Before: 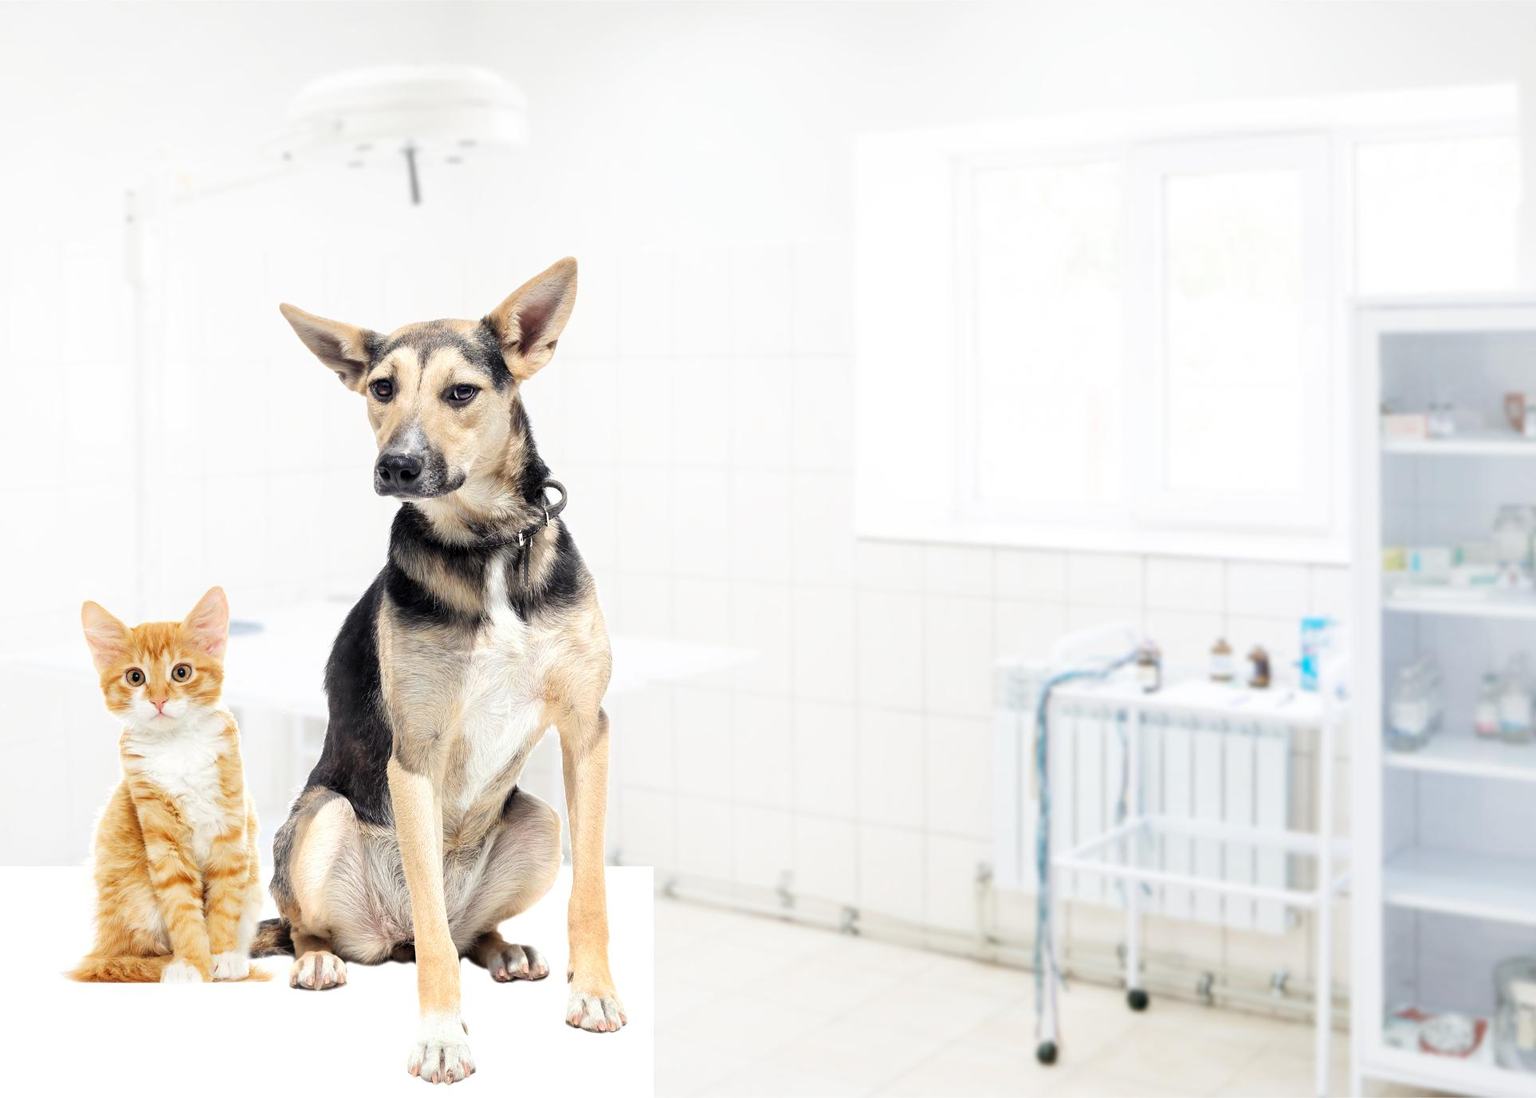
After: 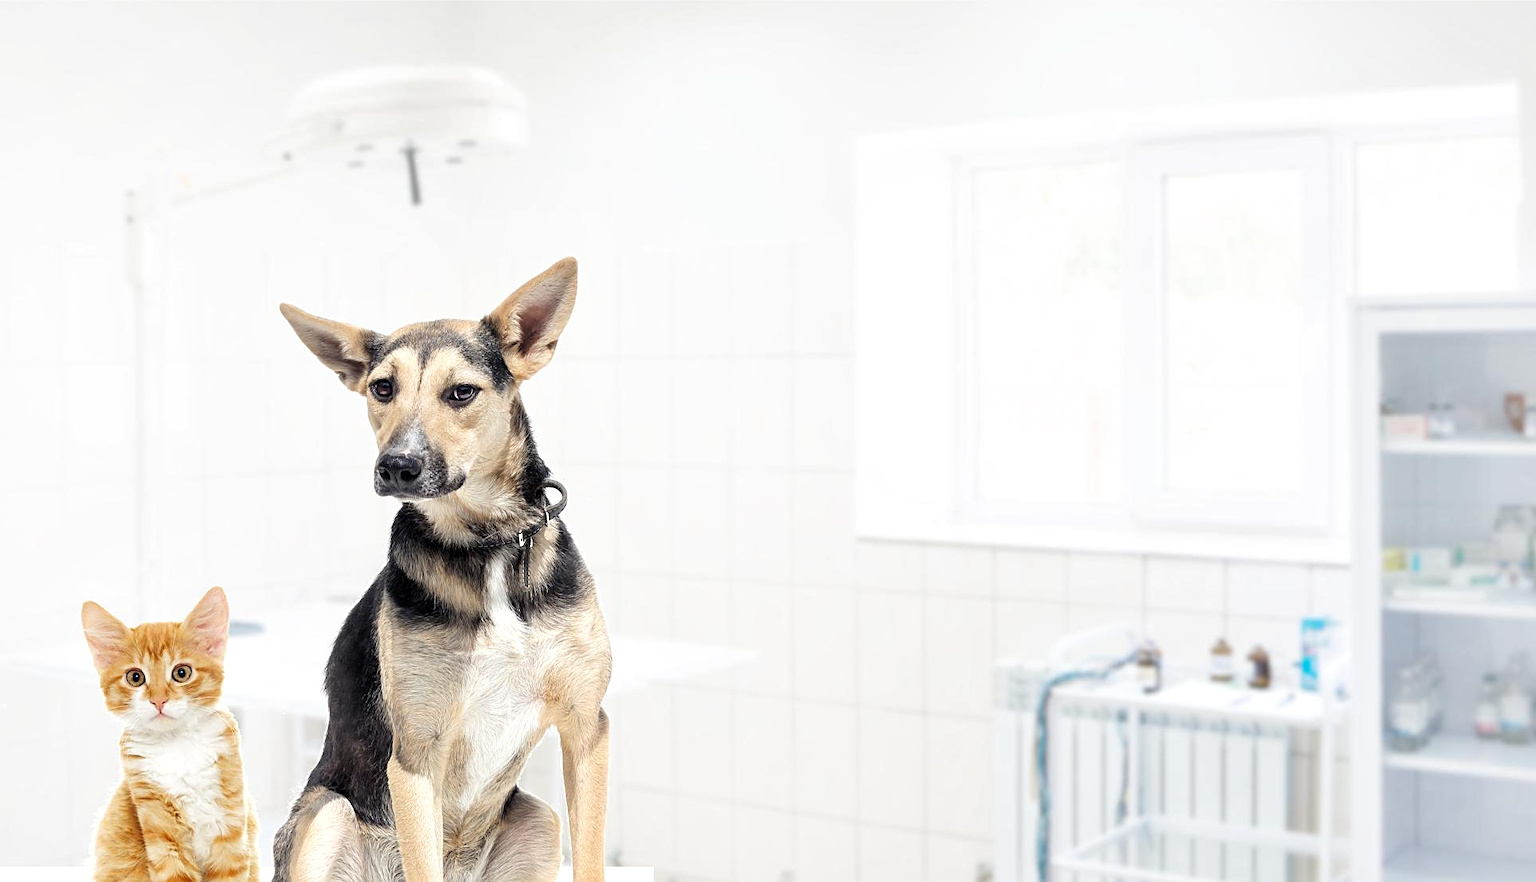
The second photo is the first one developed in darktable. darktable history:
local contrast: mode bilateral grid, contrast 21, coarseness 51, detail 120%, midtone range 0.2
crop: bottom 19.638%
sharpen: on, module defaults
